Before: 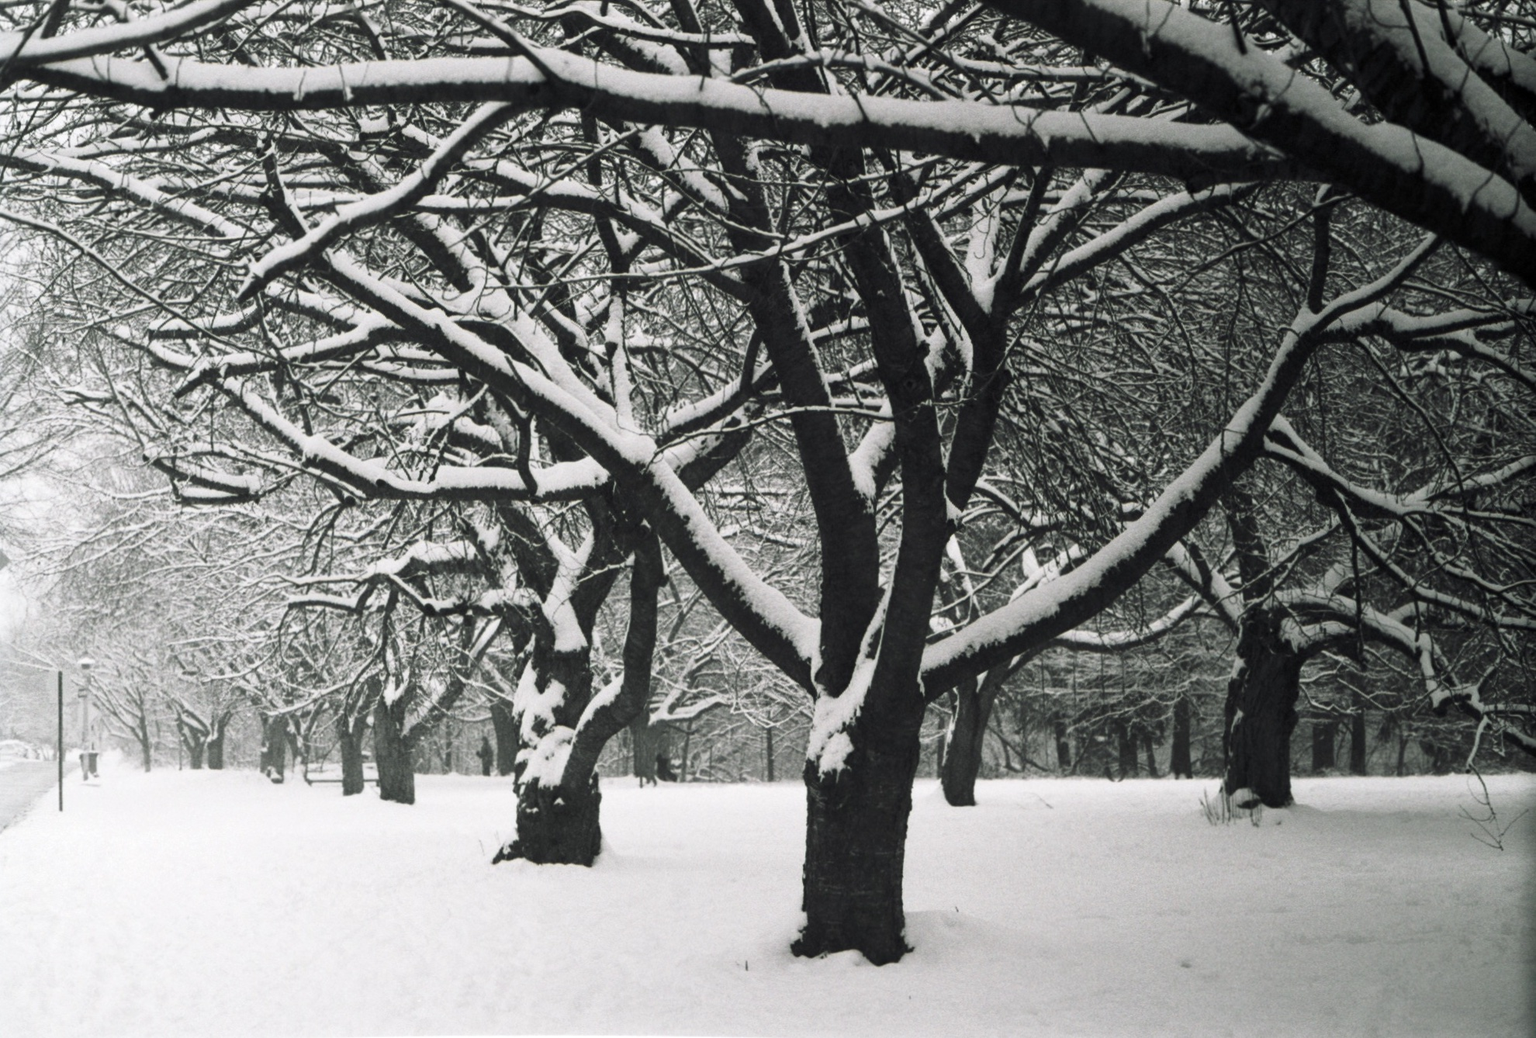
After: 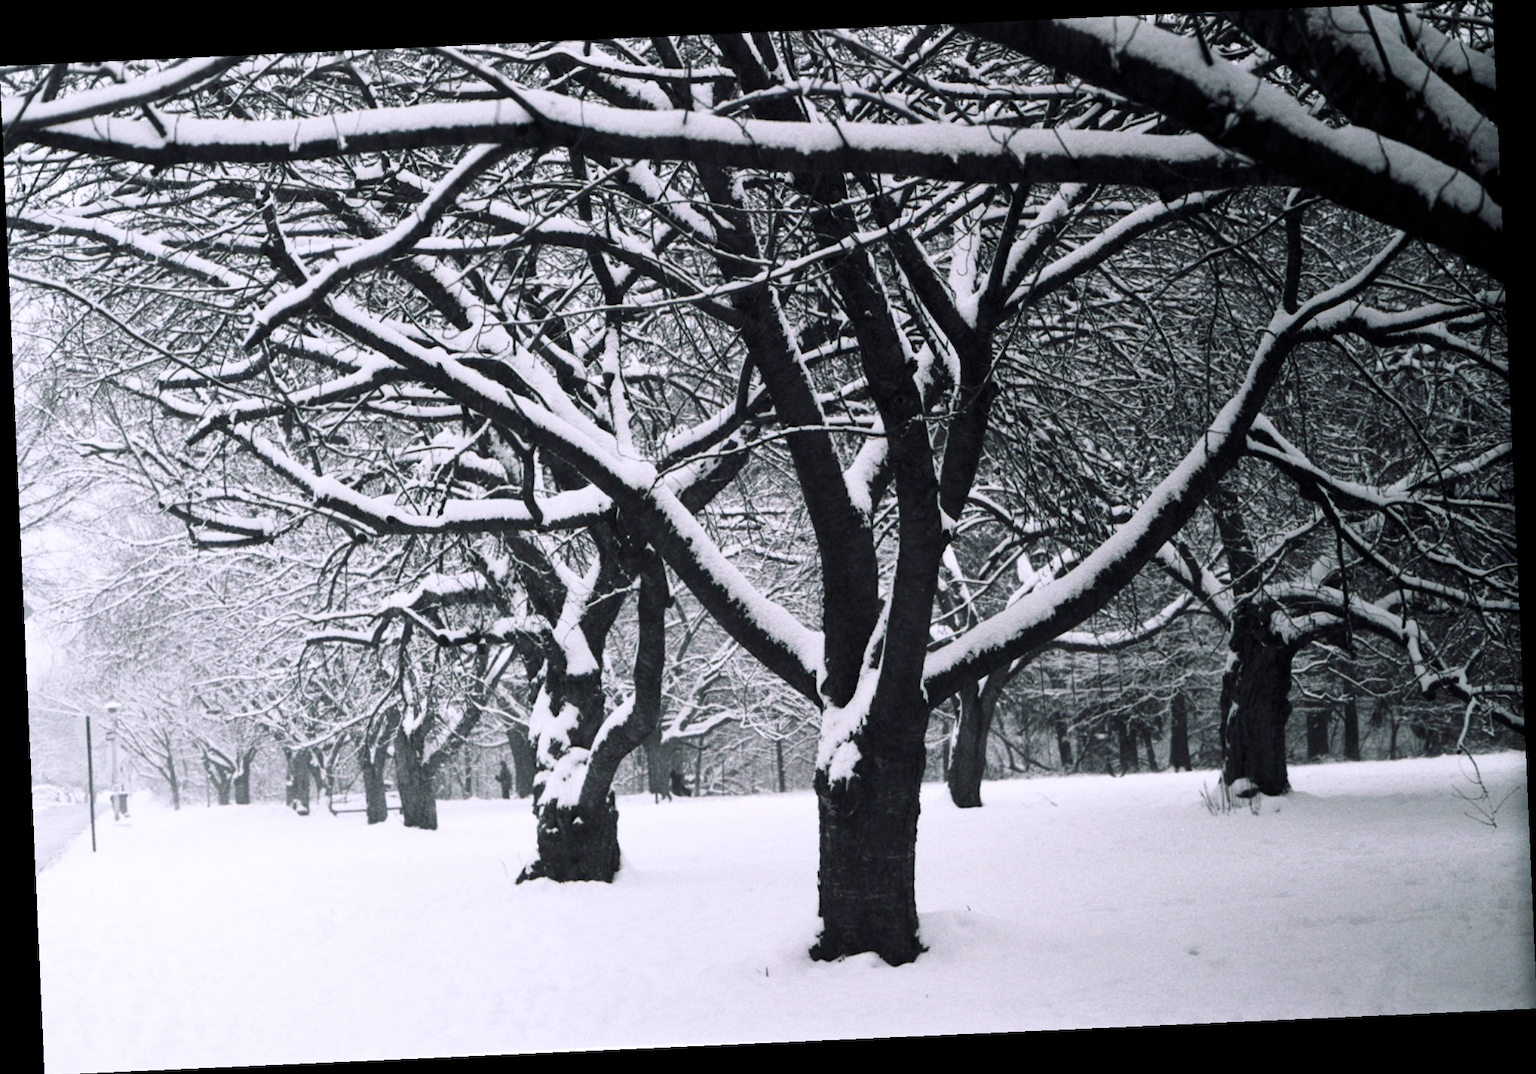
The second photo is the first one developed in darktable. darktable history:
rotate and perspective: rotation -2.56°, automatic cropping off
white balance: red 1.004, blue 1.096
tone equalizer: on, module defaults
exposure: compensate highlight preservation false
tone curve: curves: ch0 [(0, 0) (0.004, 0.002) (0.02, 0.013) (0.218, 0.218) (0.664, 0.718) (0.832, 0.873) (1, 1)], preserve colors none
